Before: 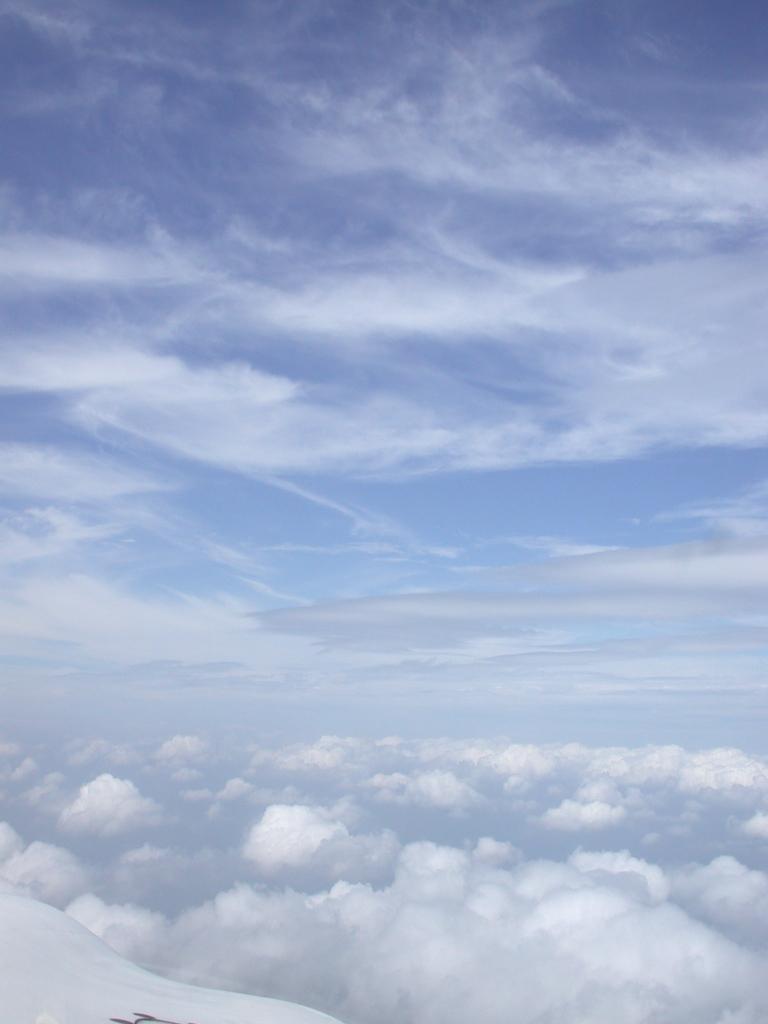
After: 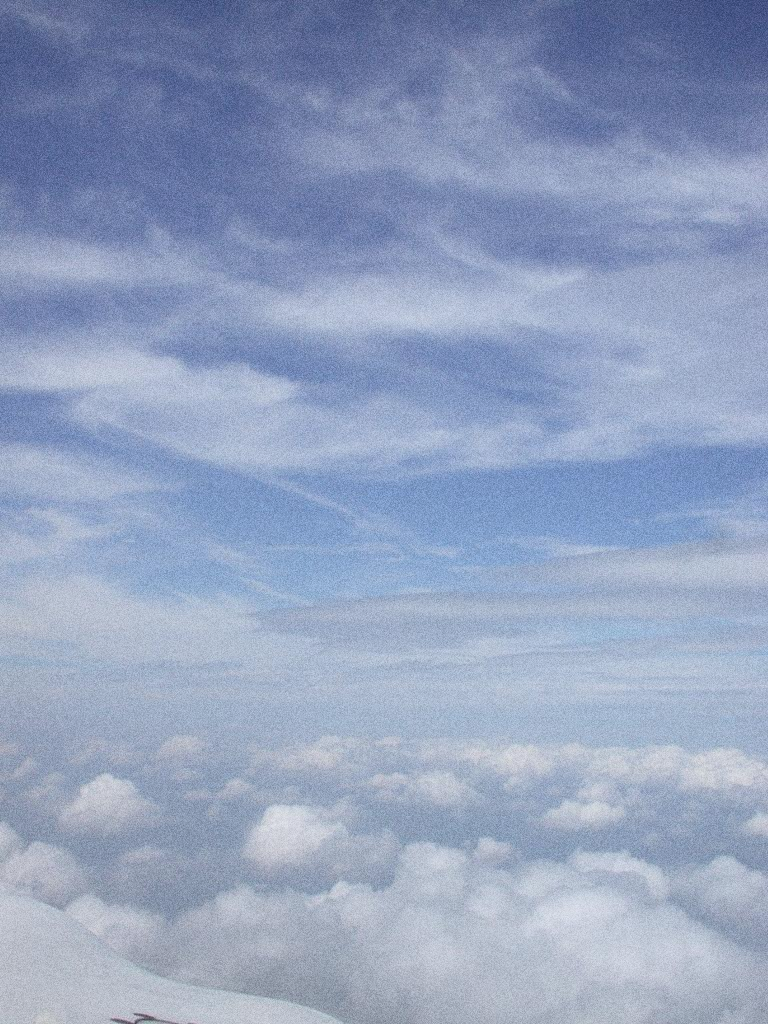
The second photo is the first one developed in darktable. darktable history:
grain: coarseness 0.09 ISO, strength 40%
color balance: mode lift, gamma, gain (sRGB)
exposure: black level correction 0.006, exposure -0.226 EV, compensate highlight preservation false
contrast brightness saturation: contrast 0.05
